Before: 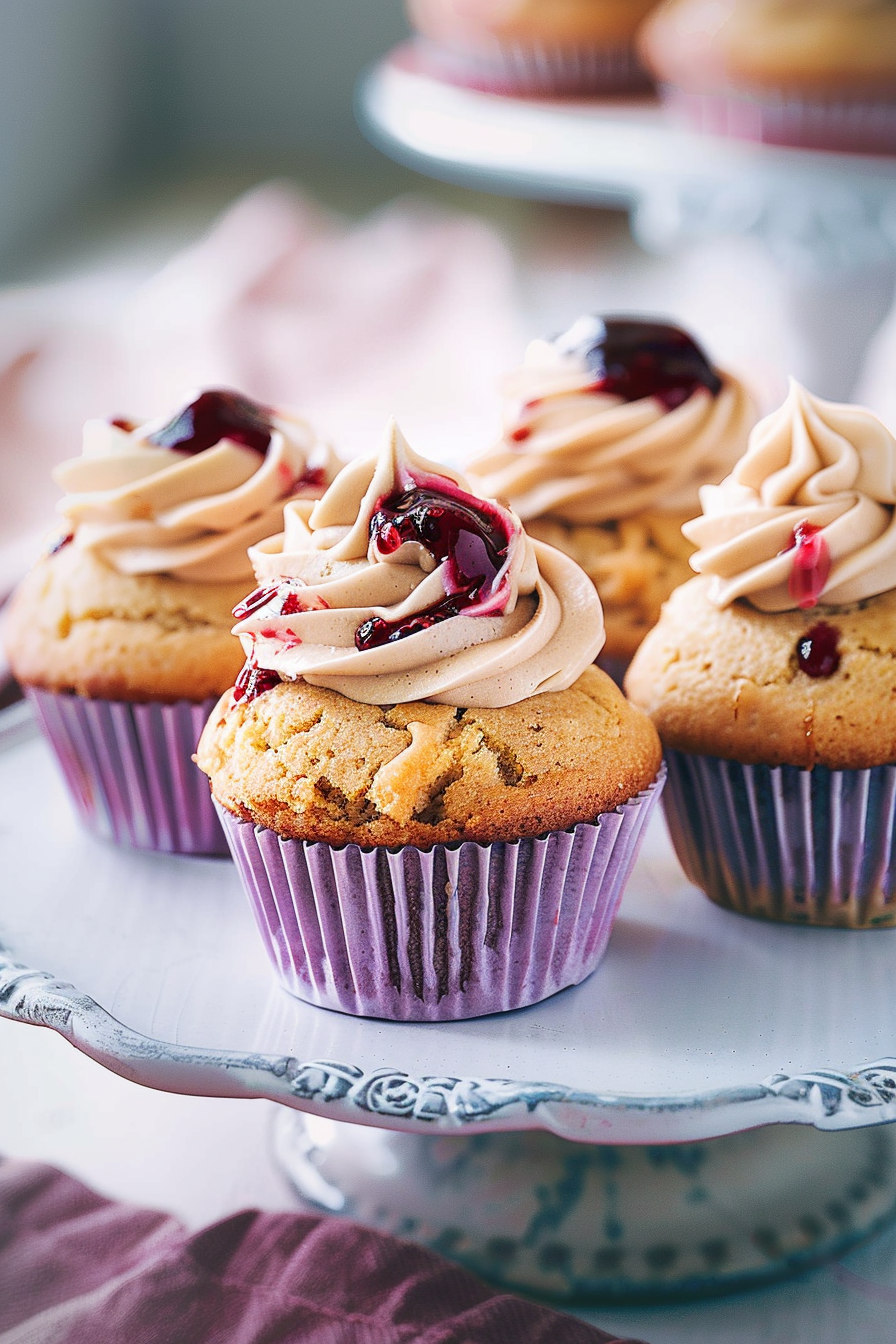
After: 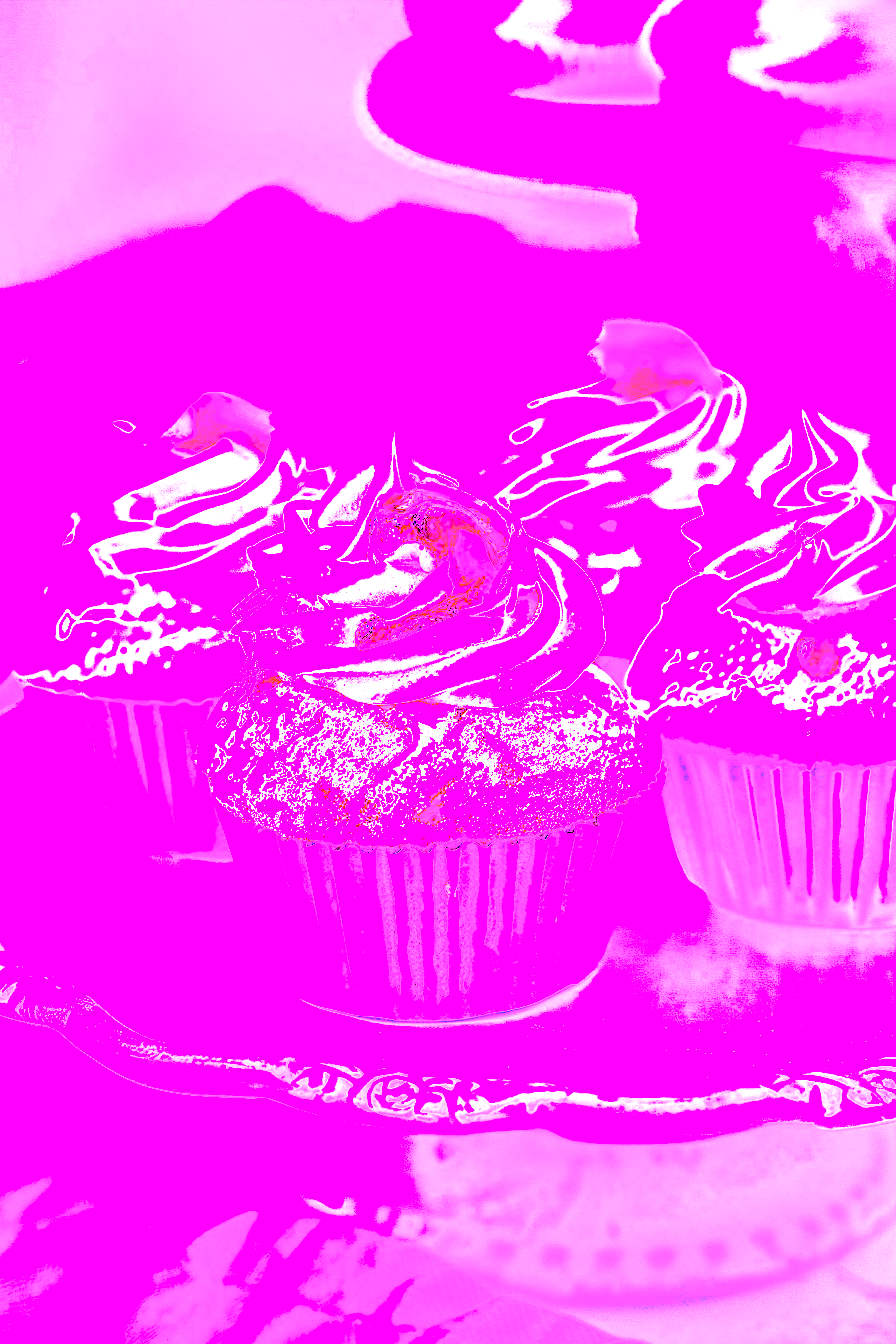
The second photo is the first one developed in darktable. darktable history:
exposure: black level correction 0, exposure 1.1 EV, compensate highlight preservation false
white balance: red 8, blue 8
tone equalizer: -8 EV -1.08 EV, -7 EV -1.01 EV, -6 EV -0.867 EV, -5 EV -0.578 EV, -3 EV 0.578 EV, -2 EV 0.867 EV, -1 EV 1.01 EV, +0 EV 1.08 EV, edges refinement/feathering 500, mask exposure compensation -1.57 EV, preserve details no
color zones: curves: ch2 [(0, 0.5) (0.143, 0.517) (0.286, 0.571) (0.429, 0.522) (0.571, 0.5) (0.714, 0.5) (0.857, 0.5) (1, 0.5)]
